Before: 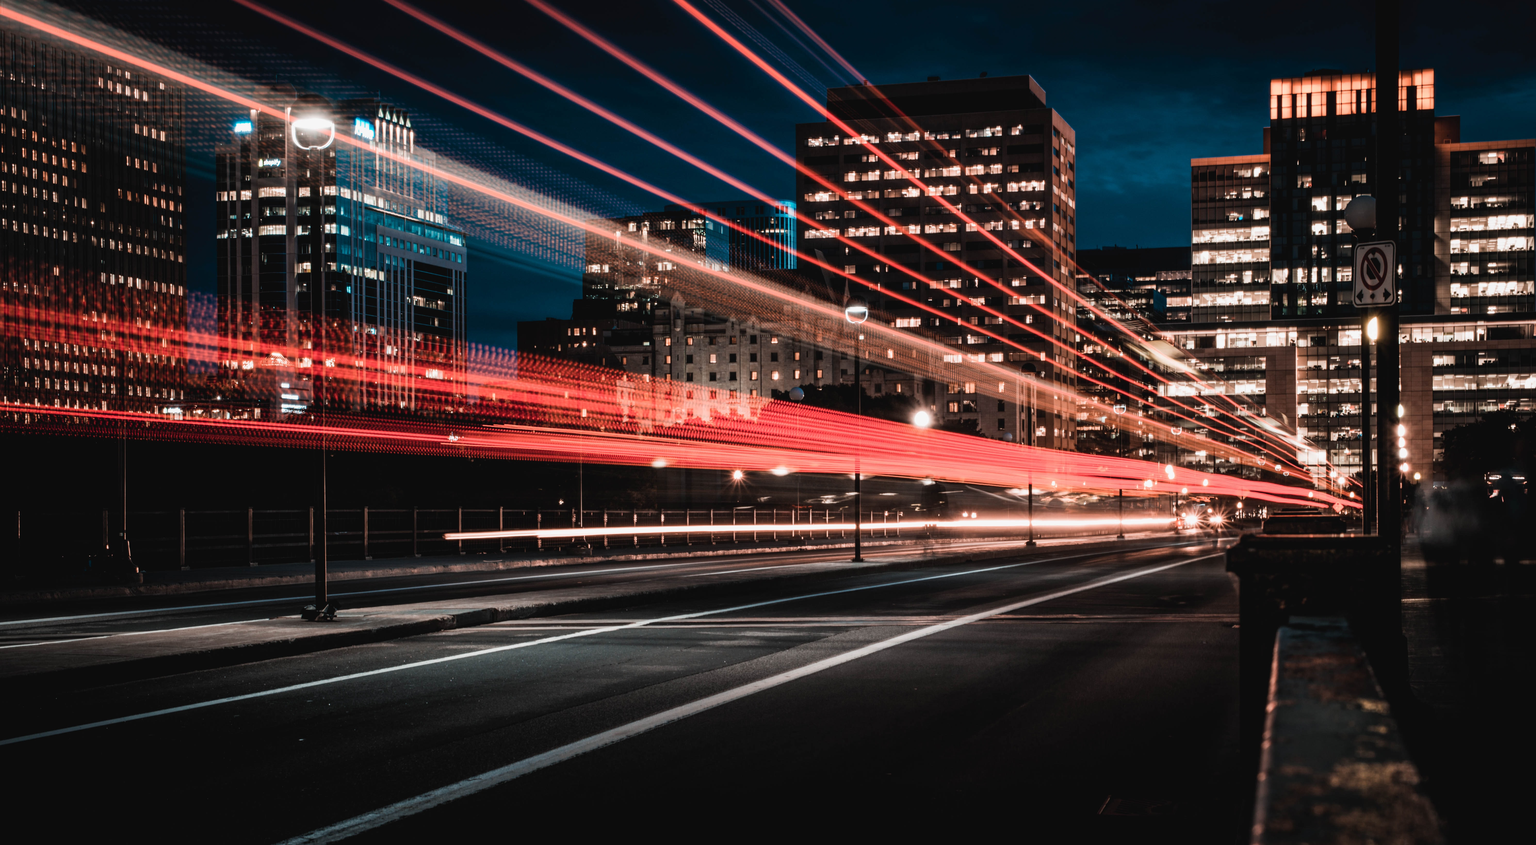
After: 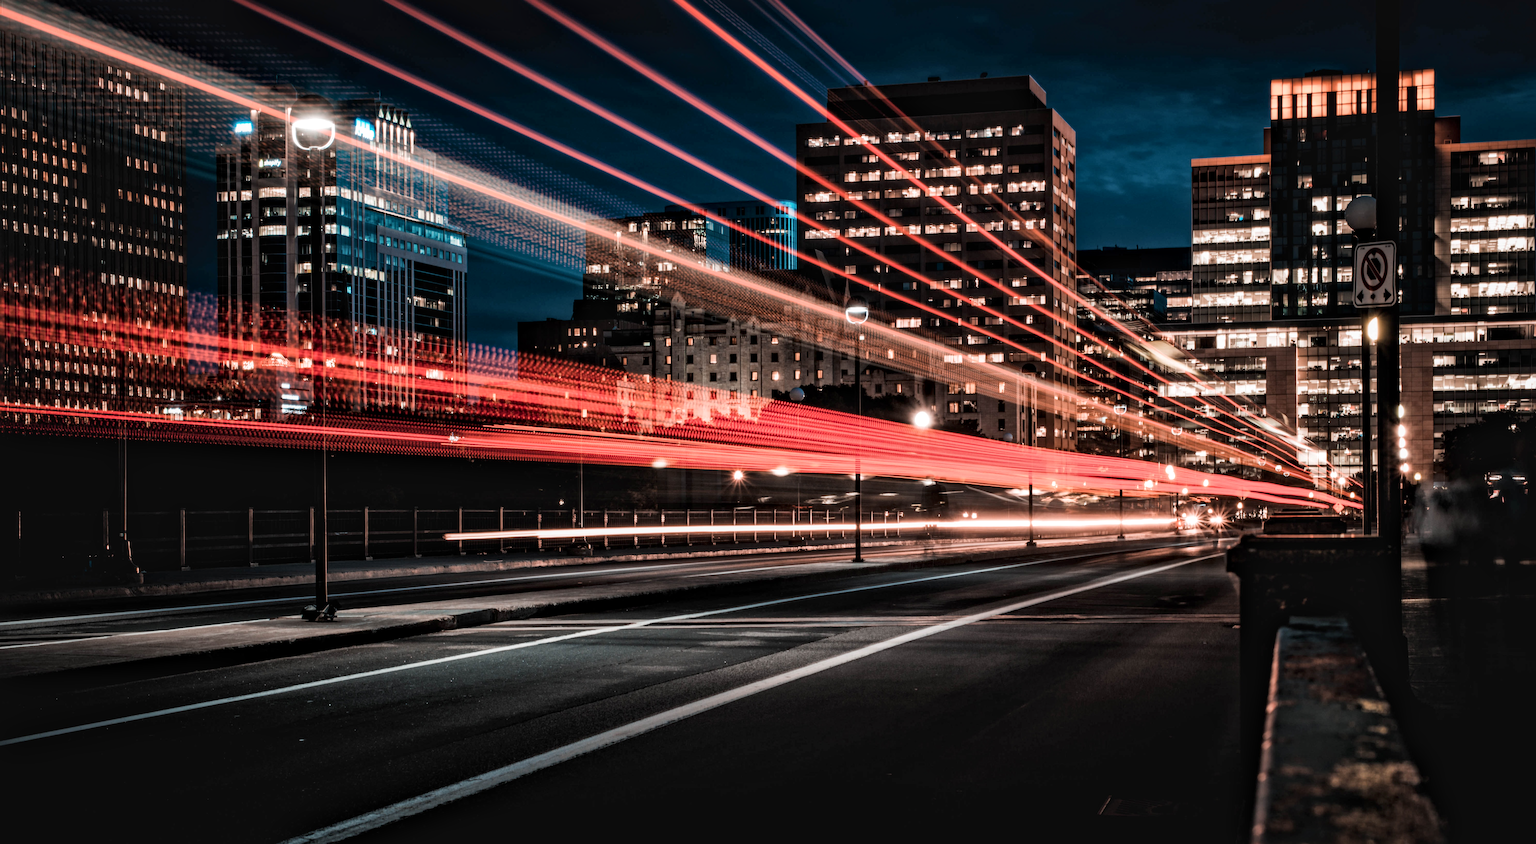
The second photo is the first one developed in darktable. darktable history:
local contrast: mode bilateral grid, contrast 19, coarseness 49, detail 161%, midtone range 0.2
